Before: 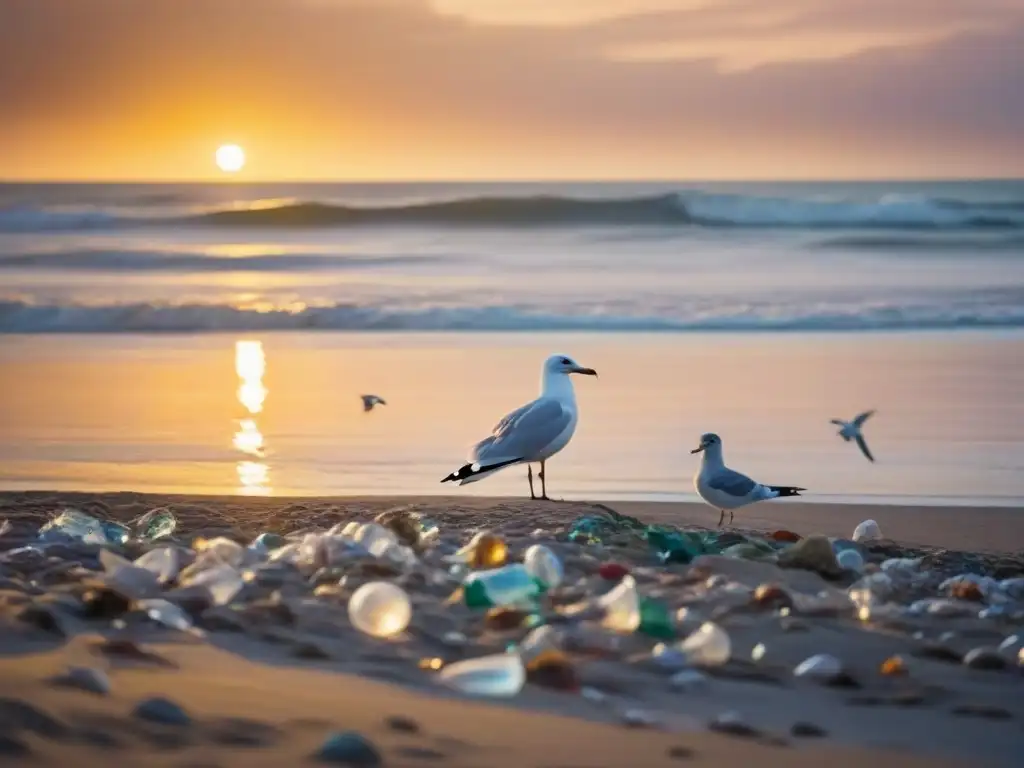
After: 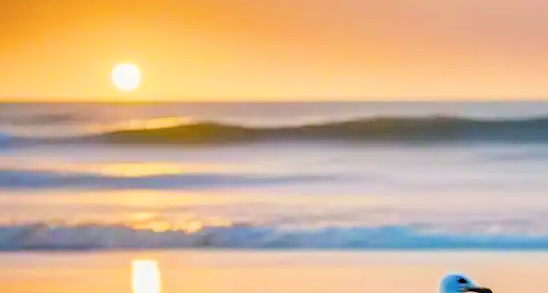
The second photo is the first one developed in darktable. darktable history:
color balance rgb: power › hue 62.72°, perceptual saturation grading › global saturation 20%, perceptual saturation grading › highlights -25.004%, perceptual saturation grading › shadows 25.6%, perceptual brilliance grading › mid-tones 9.957%, perceptual brilliance grading › shadows 15.298%, global vibrance 59.607%
local contrast: on, module defaults
filmic rgb: black relative exposure -5.07 EV, white relative exposure 3.98 EV, hardness 2.89, contrast 1.299, highlights saturation mix -30.93%, color science v6 (2022)
contrast brightness saturation: saturation -0.097
tone equalizer: -8 EV -0.449 EV, -7 EV -0.369 EV, -6 EV -0.35 EV, -5 EV -0.19 EV, -3 EV 0.202 EV, -2 EV 0.31 EV, -1 EV 0.376 EV, +0 EV 0.39 EV, mask exposure compensation -0.503 EV
crop: left 10.251%, top 10.646%, right 36.14%, bottom 51.107%
